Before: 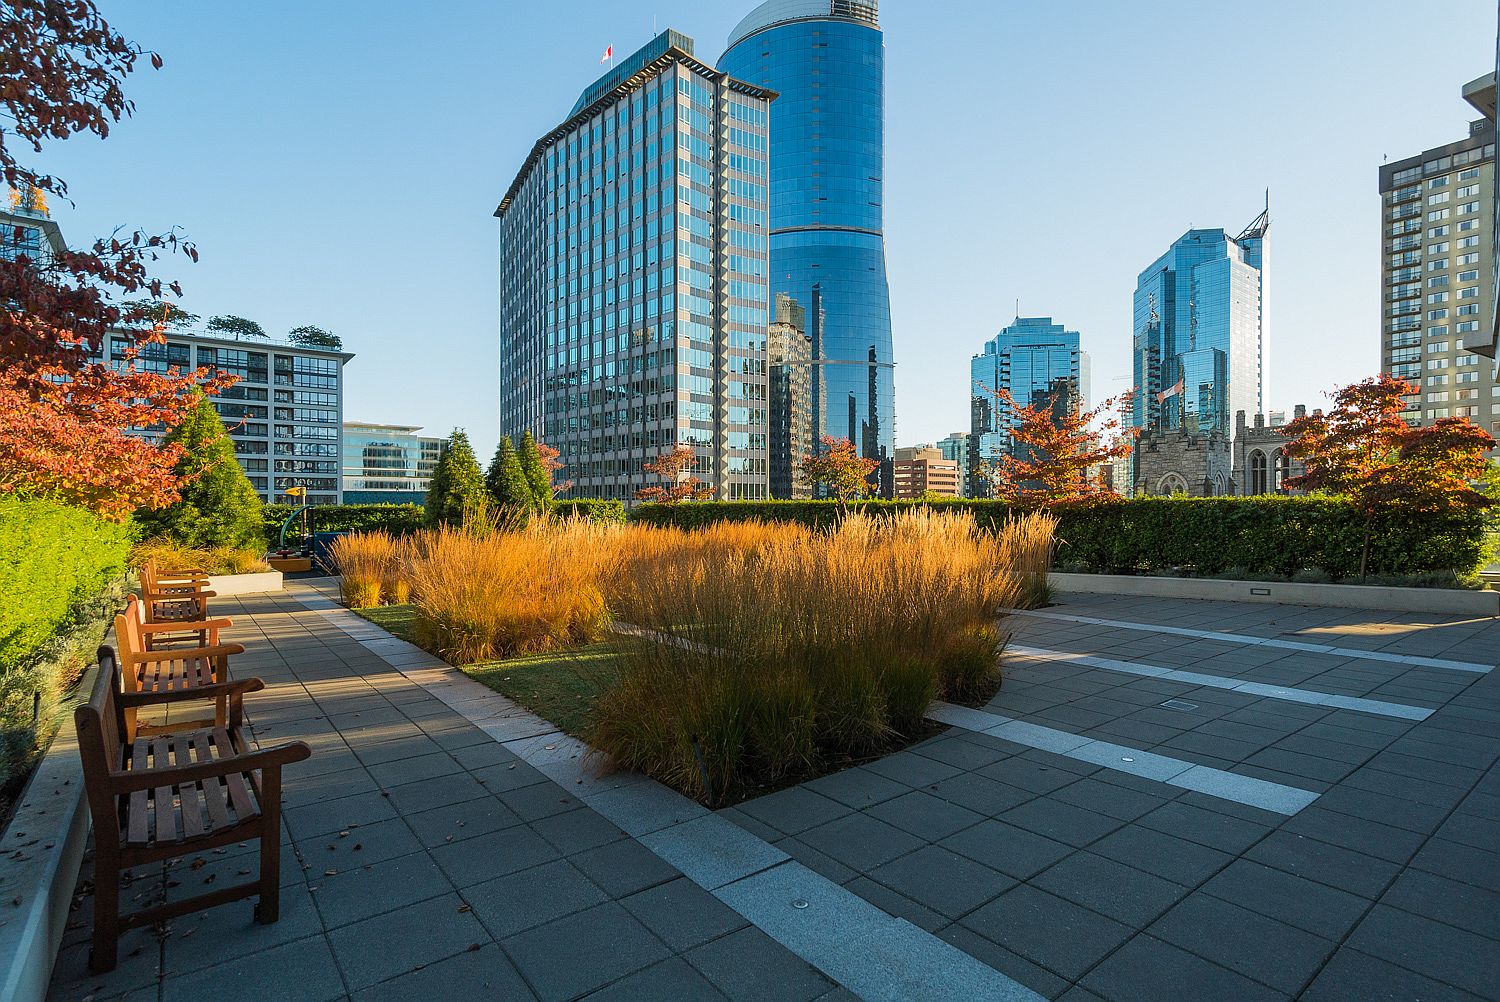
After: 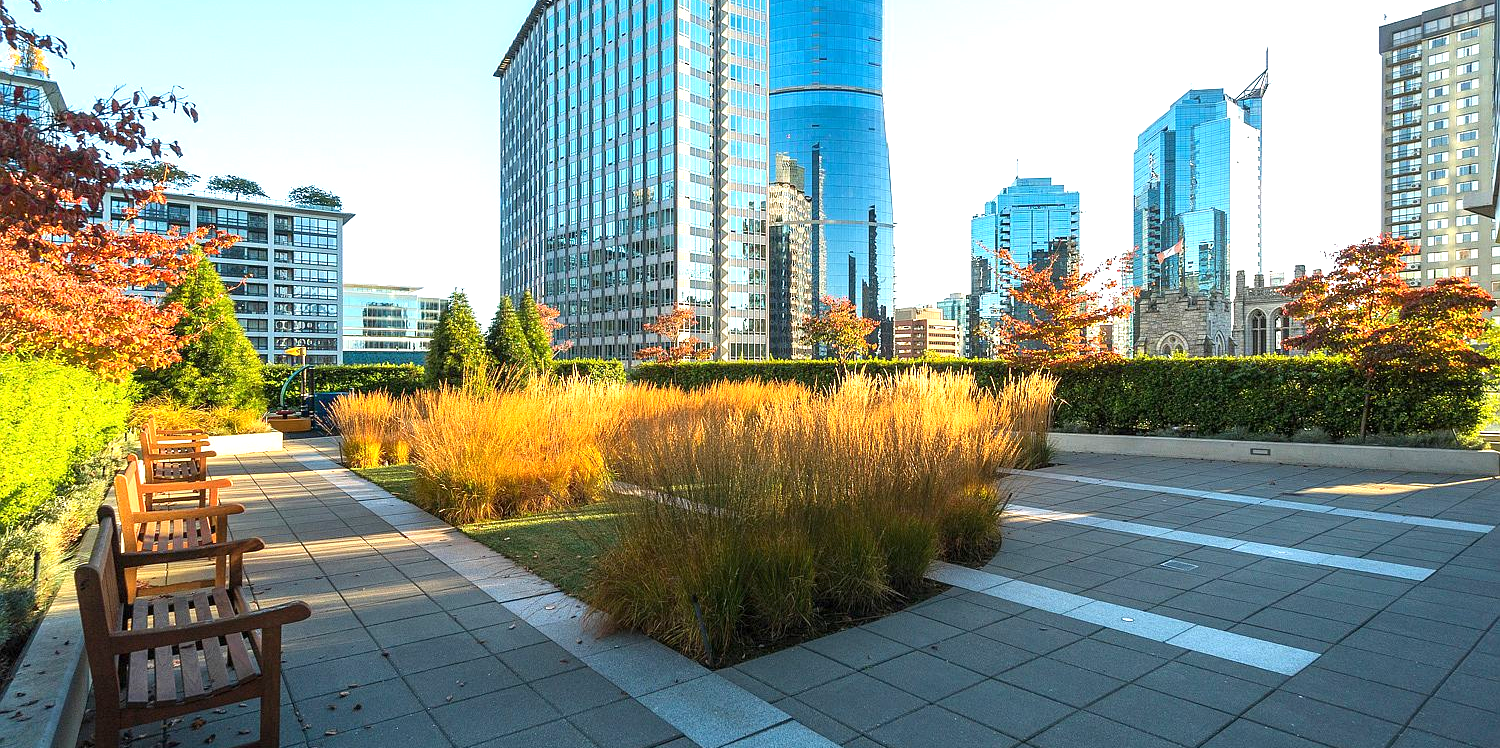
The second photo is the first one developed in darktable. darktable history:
crop: top 14.029%, bottom 11.229%
exposure: exposure 1.071 EV, compensate highlight preservation false
